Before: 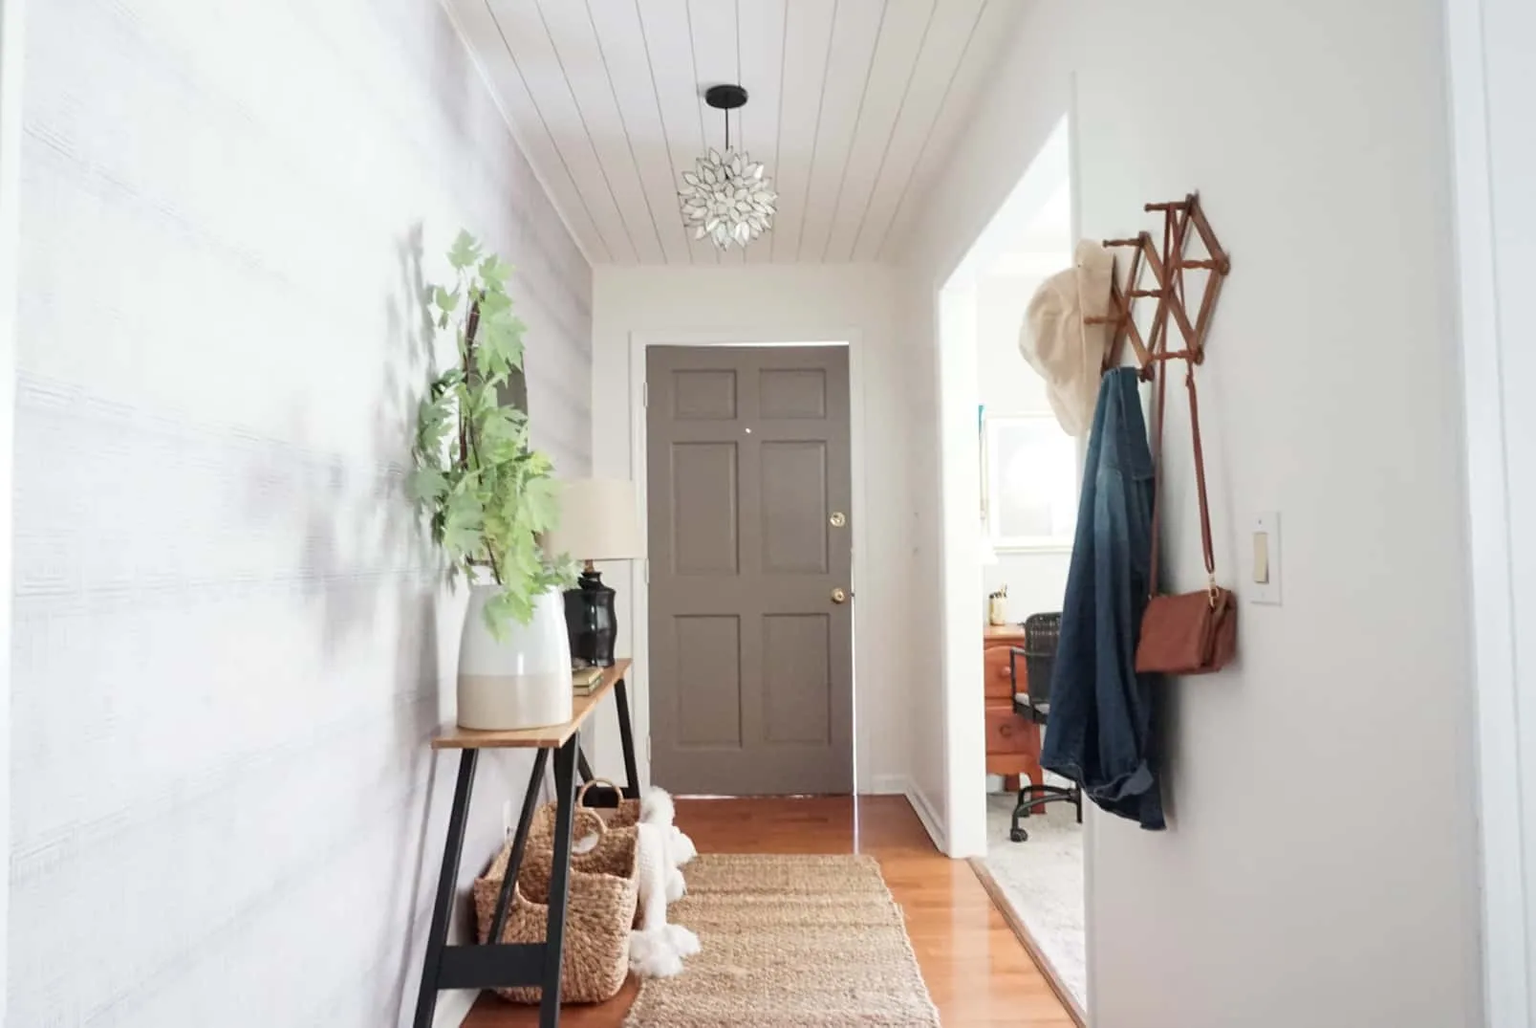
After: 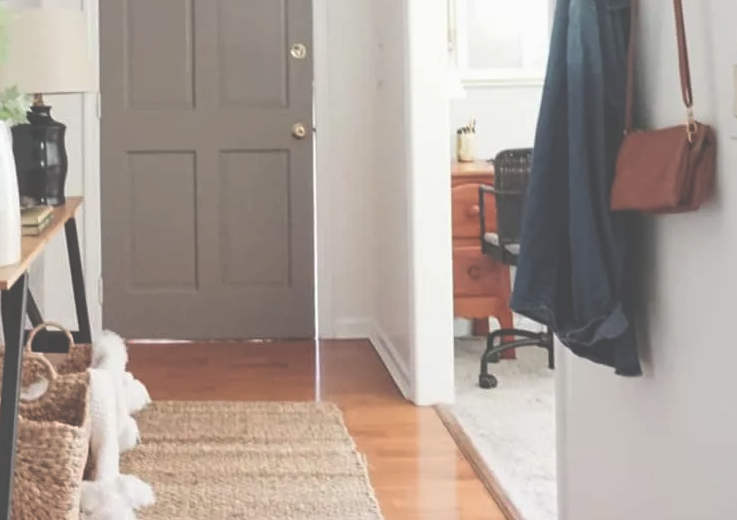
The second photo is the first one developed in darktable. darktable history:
crop: left 35.976%, top 45.819%, right 18.162%, bottom 5.807%
exposure: black level correction -0.062, exposure -0.05 EV, compensate highlight preservation false
